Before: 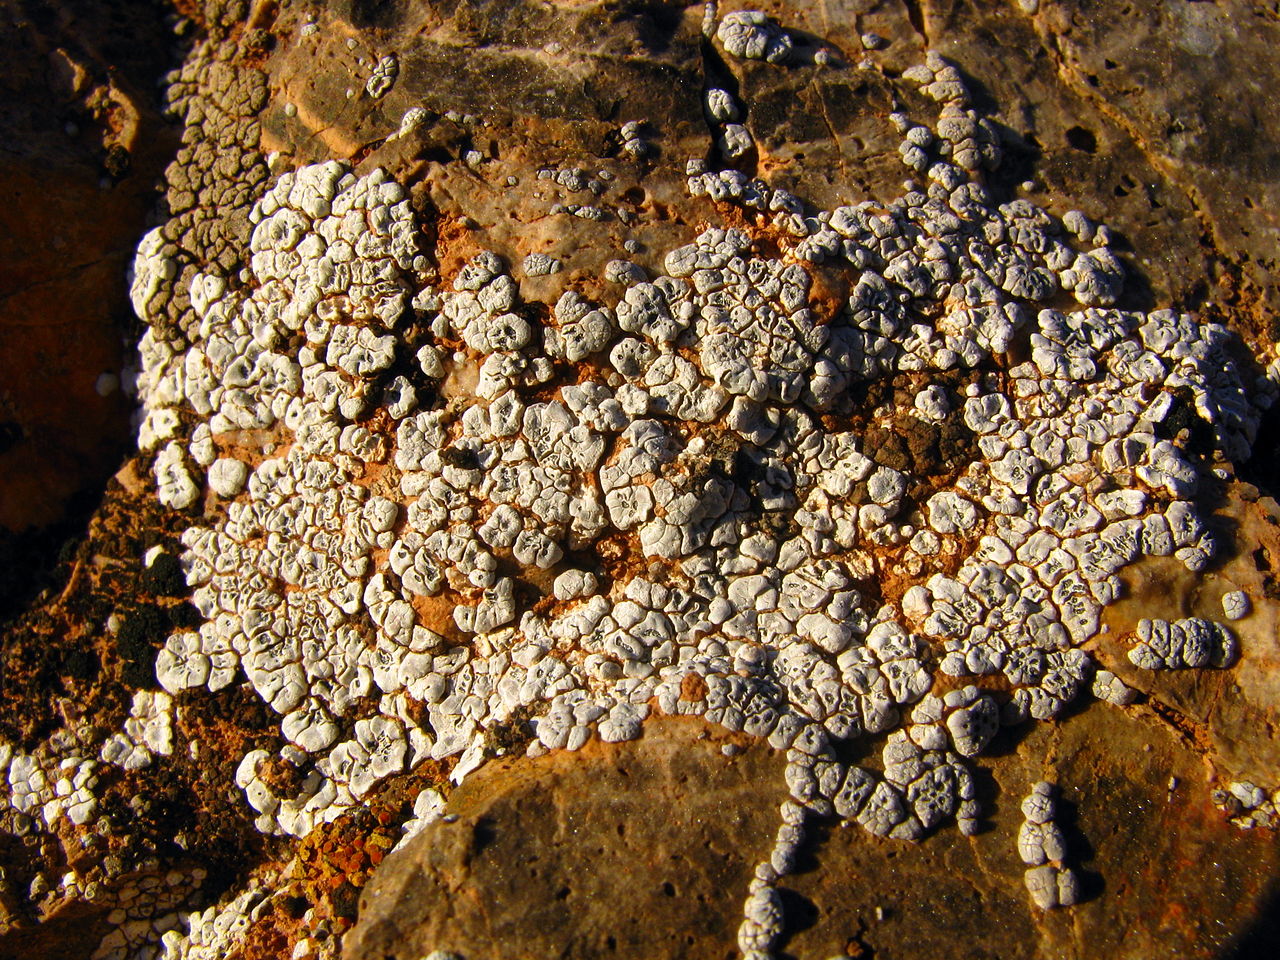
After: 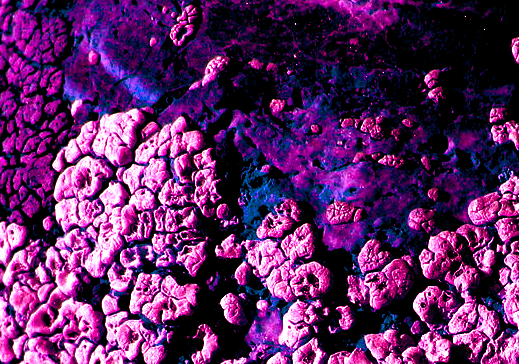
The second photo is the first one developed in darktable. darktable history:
color balance rgb: shadows lift › luminance -18.76%, shadows lift › chroma 35.44%, power › luminance -3.76%, power › hue 142.17°, highlights gain › chroma 7.5%, highlights gain › hue 184.75°, global offset › luminance -0.52%, global offset › chroma 0.91%, global offset › hue 173.36°, shadows fall-off 300%, white fulcrum 2 EV, highlights fall-off 300%, linear chroma grading › shadows 17.19%, linear chroma grading › highlights 61.12%, linear chroma grading › global chroma 50%, hue shift -150.52°, perceptual brilliance grading › global brilliance 12%, mask middle-gray fulcrum 100%, contrast gray fulcrum 38.43%, contrast 35.15%, saturation formula JzAzBz (2021)
crop: left 15.452%, top 5.459%, right 43.956%, bottom 56.62%
